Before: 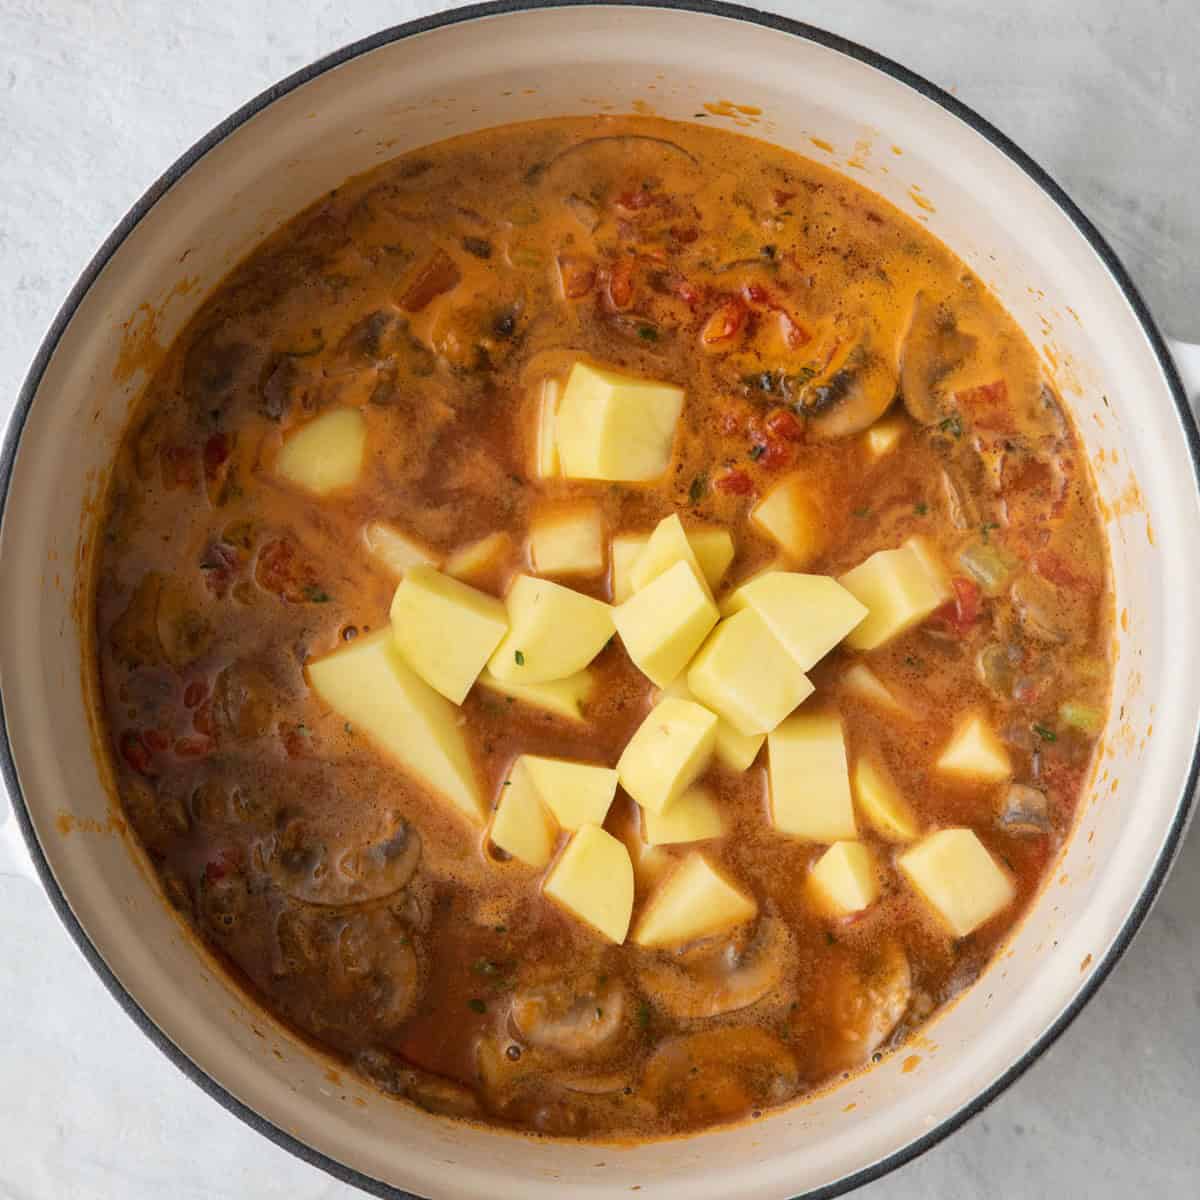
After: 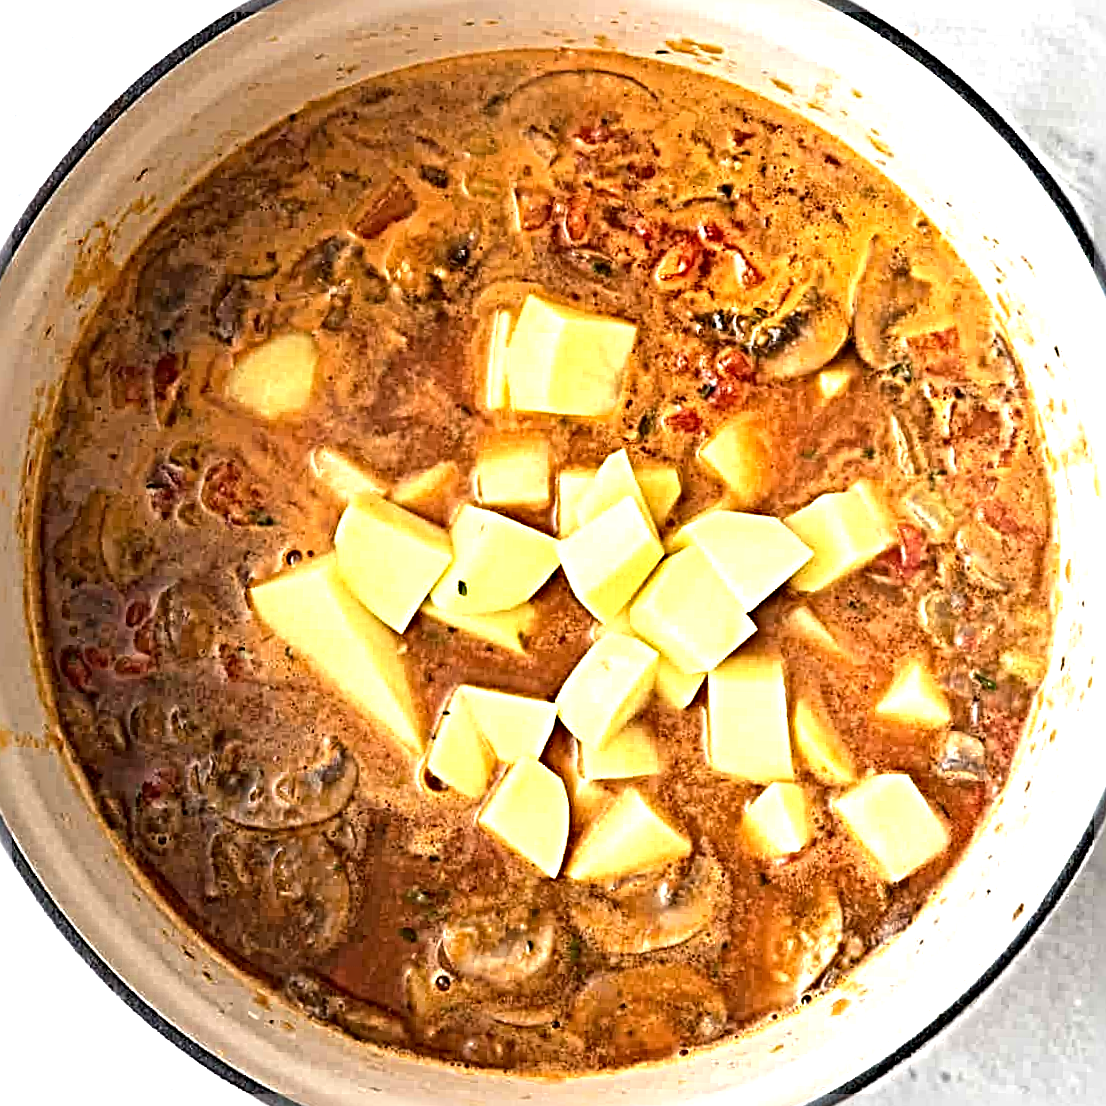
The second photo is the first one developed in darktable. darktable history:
crop and rotate: angle -1.96°, left 3.097%, top 4.154%, right 1.586%, bottom 0.529%
exposure: exposure 1 EV, compensate highlight preservation false
sharpen: radius 6.3, amount 1.8, threshold 0
